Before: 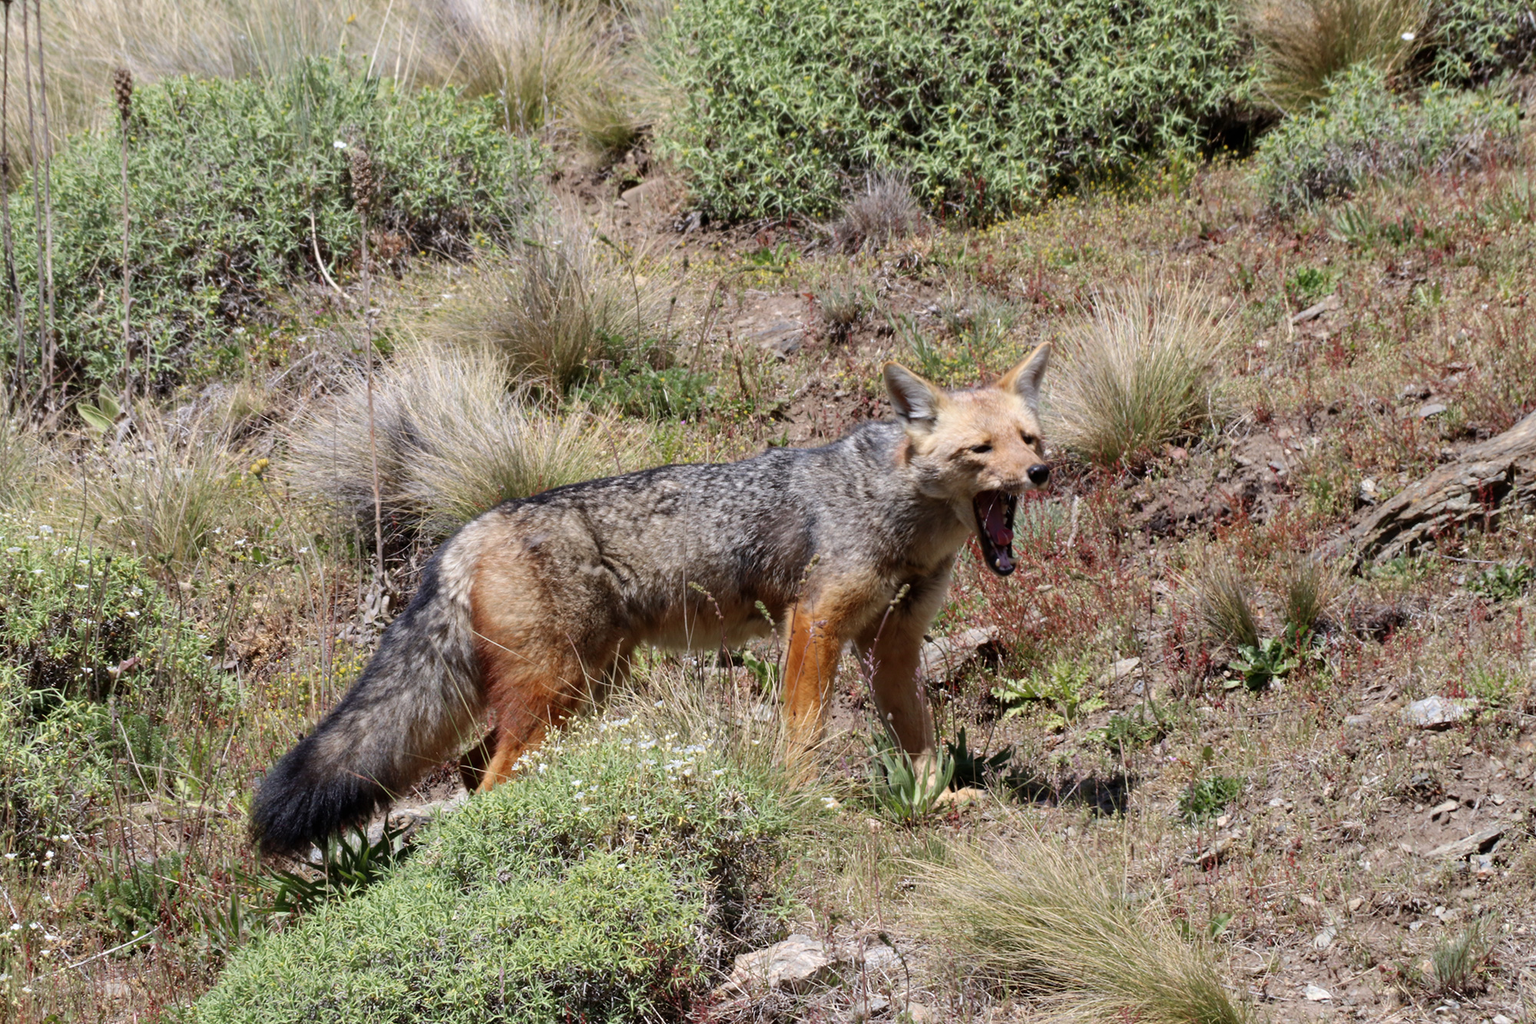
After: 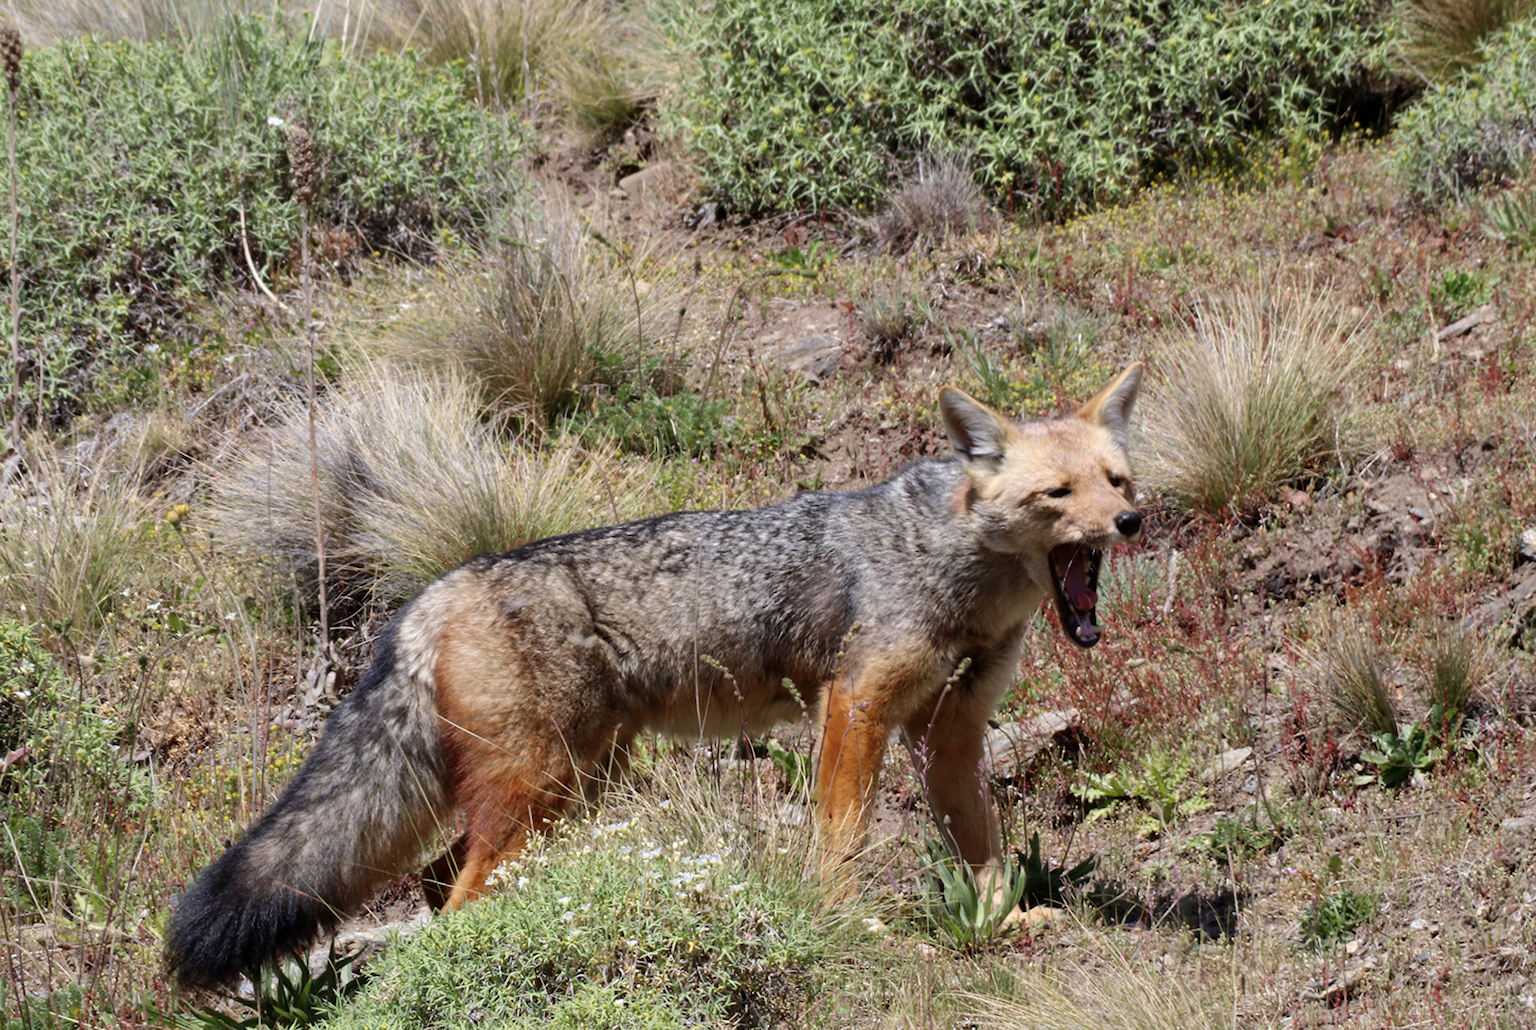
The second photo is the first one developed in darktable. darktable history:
crop and rotate: left 7.463%, top 4.478%, right 10.614%, bottom 13.025%
shadows and highlights: shadows 20.97, highlights -35.42, soften with gaussian
